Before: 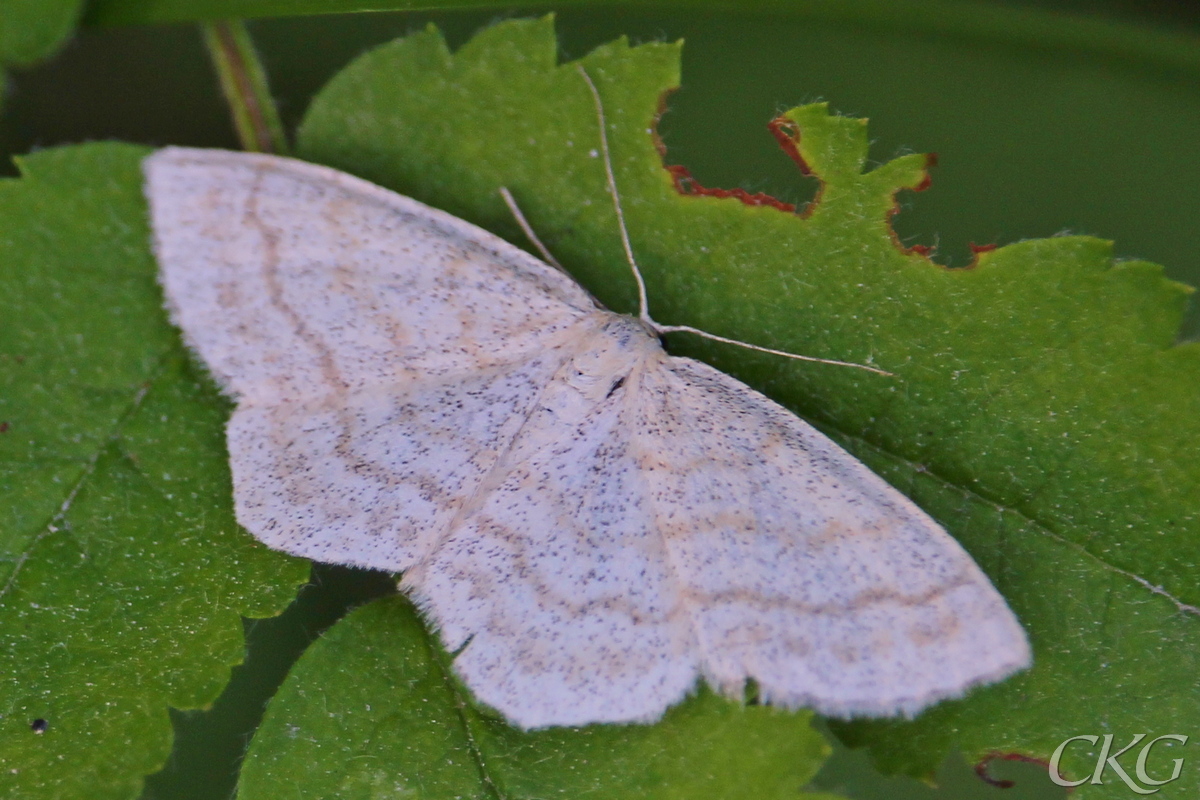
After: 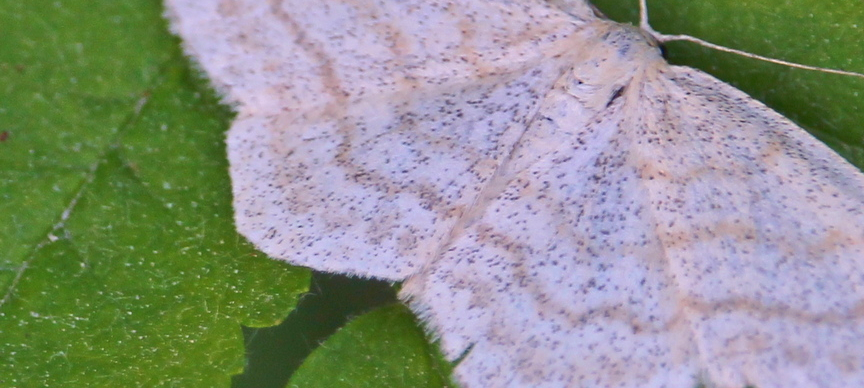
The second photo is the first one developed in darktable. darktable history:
exposure: exposure 0.507 EV, compensate highlight preservation false
shadows and highlights: on, module defaults
crop: top 36.498%, right 27.964%, bottom 14.995%
